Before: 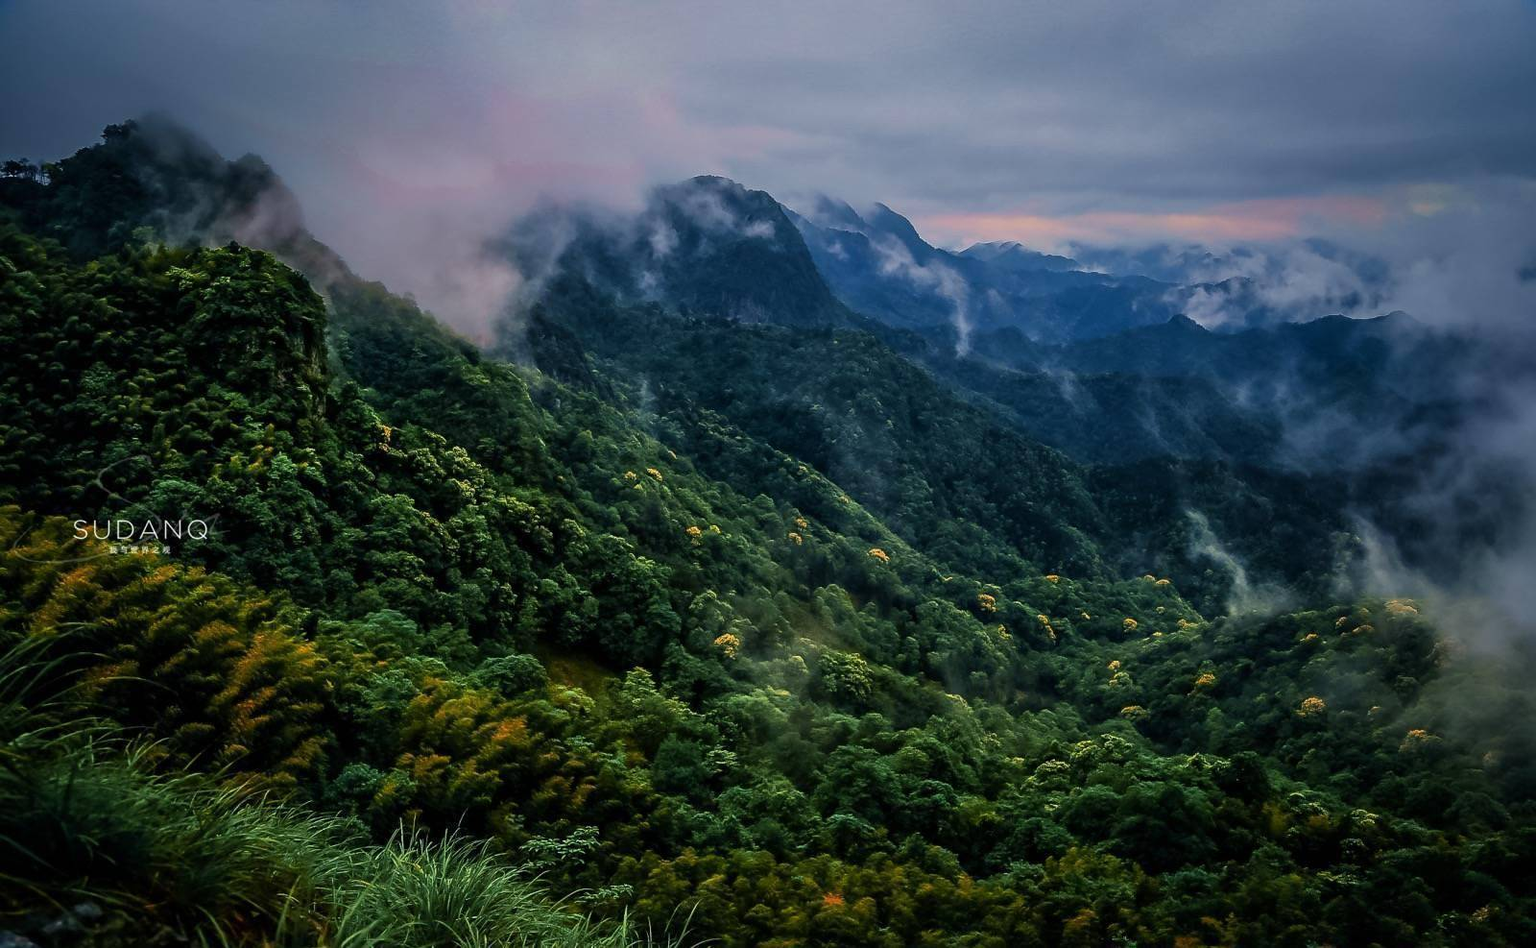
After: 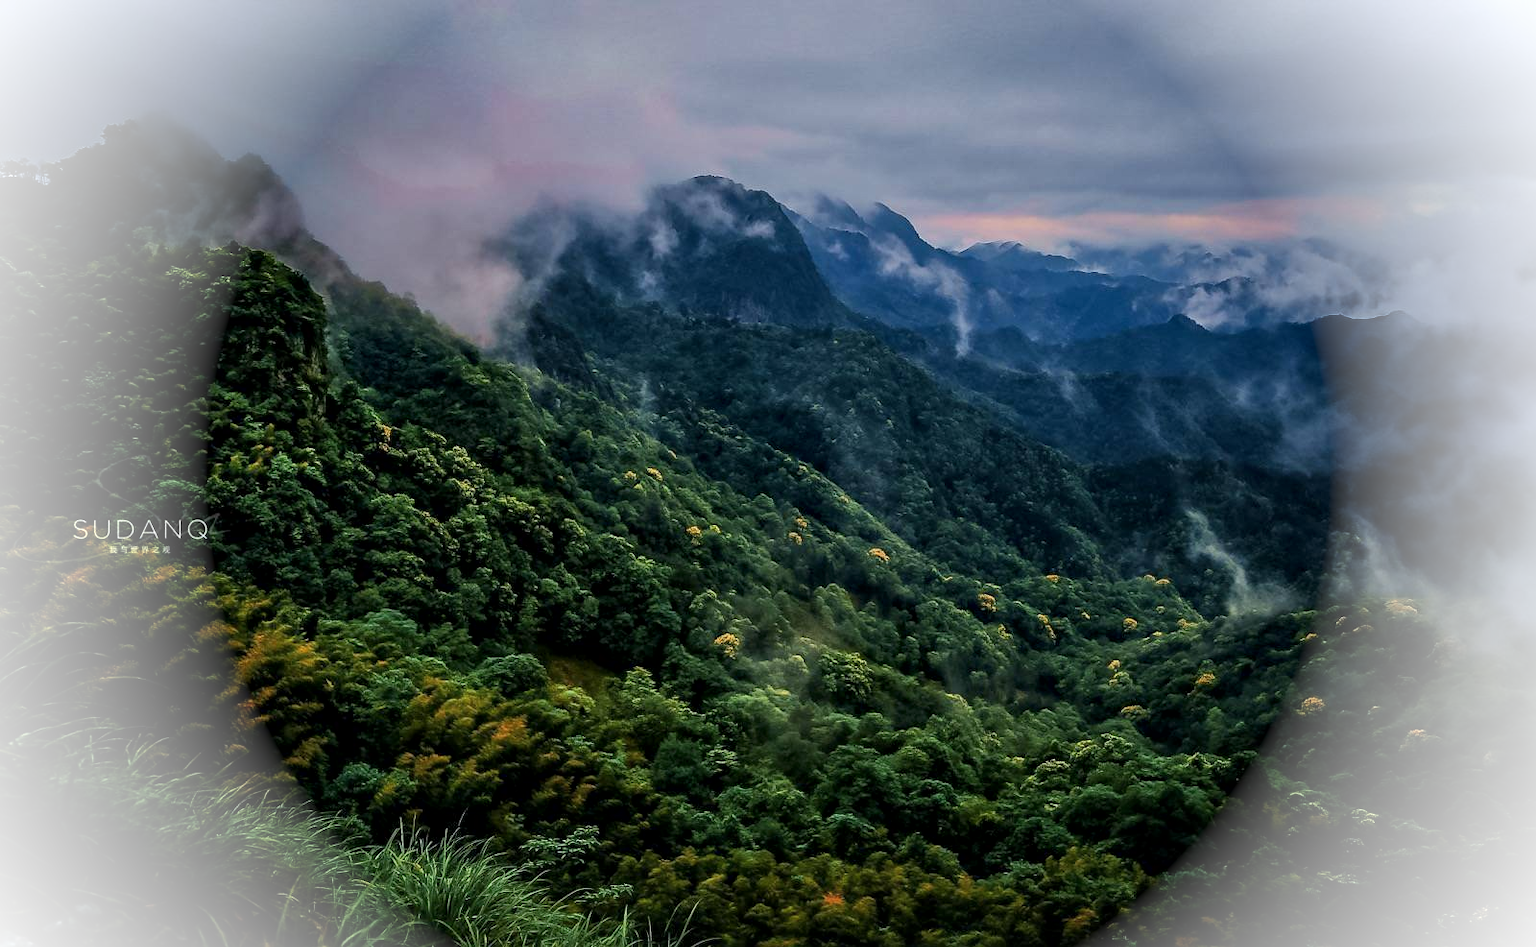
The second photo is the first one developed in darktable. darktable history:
local contrast: mode bilateral grid, contrast 25, coarseness 50, detail 122%, midtone range 0.2
vignetting: fall-off start 73%, brightness 0.989, saturation -0.493, unbound false
